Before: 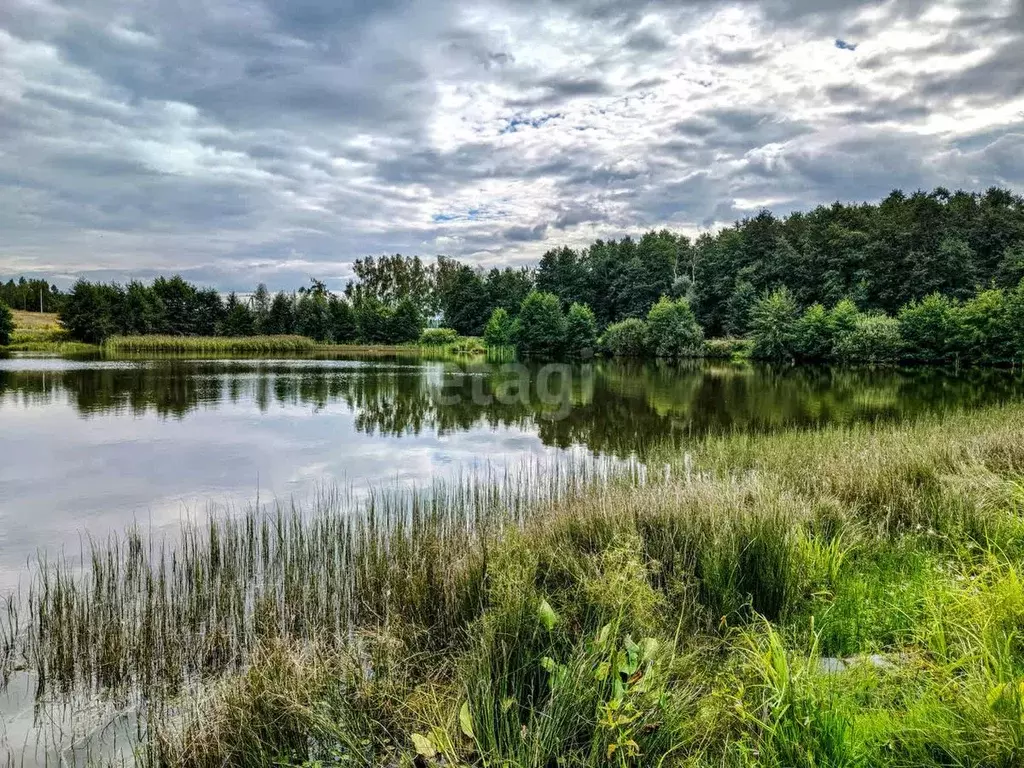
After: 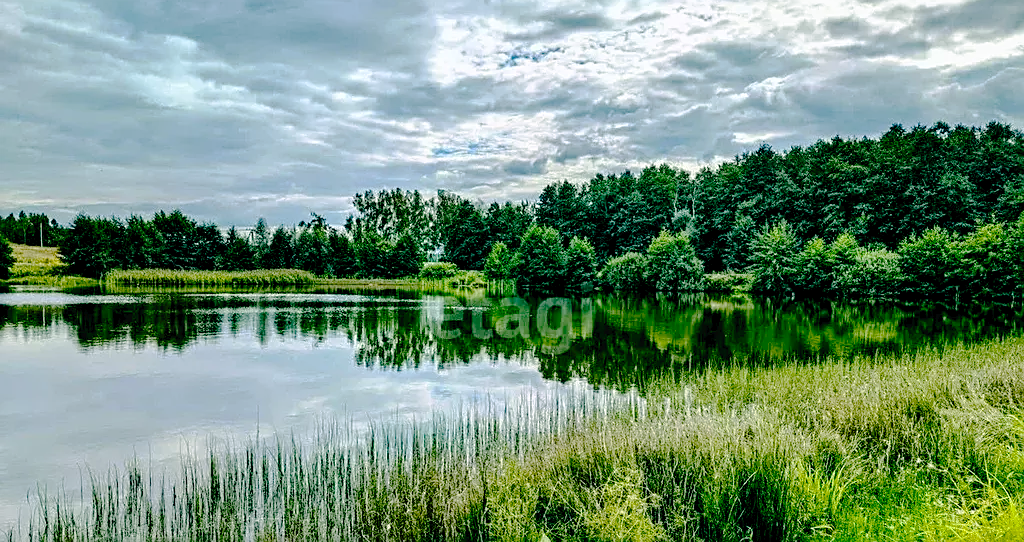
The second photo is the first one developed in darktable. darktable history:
sharpen: on, module defaults
color balance rgb: power › chroma 2.171%, power › hue 163.68°, global offset › luminance -1.005%, perceptual saturation grading › global saturation 12.882%, global vibrance 20%
crop and rotate: top 8.65%, bottom 20.71%
tone curve: curves: ch0 [(0, 0) (0.003, 0.021) (0.011, 0.021) (0.025, 0.021) (0.044, 0.033) (0.069, 0.053) (0.1, 0.08) (0.136, 0.114) (0.177, 0.171) (0.224, 0.246) (0.277, 0.332) (0.335, 0.424) (0.399, 0.496) (0.468, 0.561) (0.543, 0.627) (0.623, 0.685) (0.709, 0.741) (0.801, 0.813) (0.898, 0.902) (1, 1)], preserve colors none
